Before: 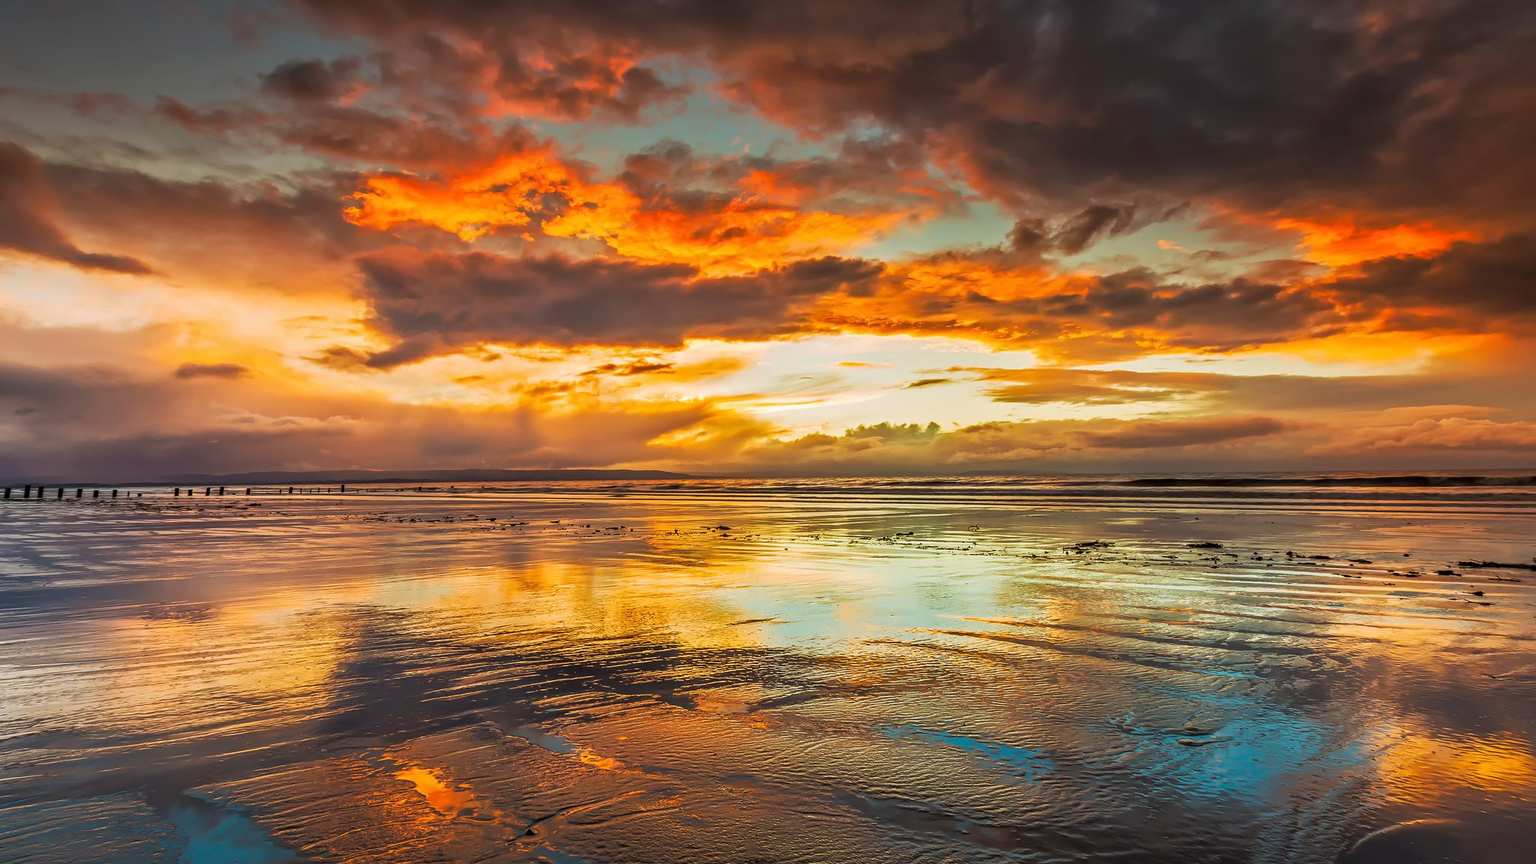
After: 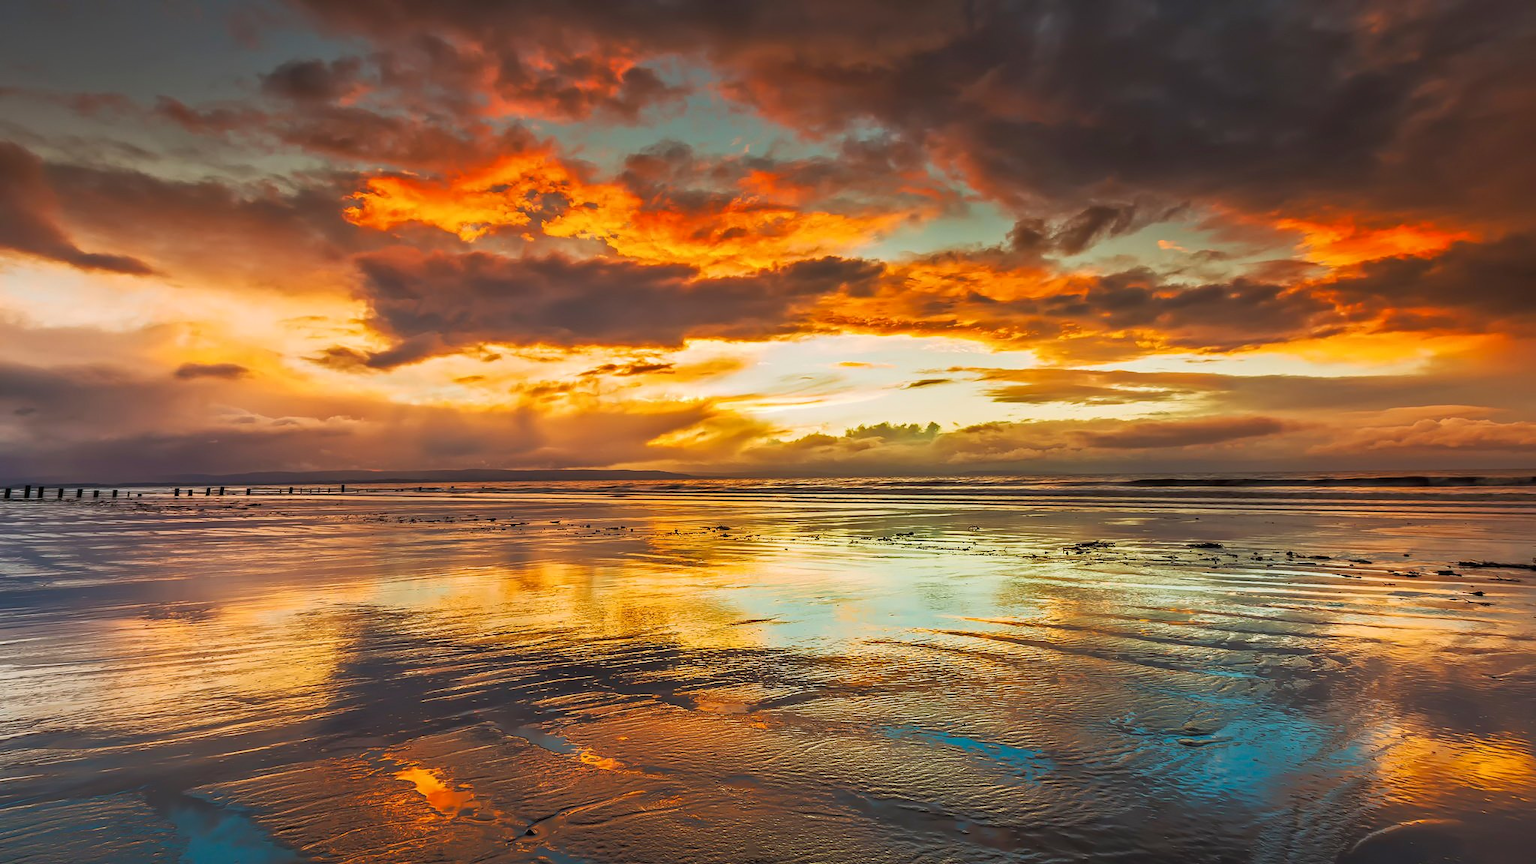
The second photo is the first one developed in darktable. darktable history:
tone curve: curves: ch0 [(0, 0) (0.003, 0.013) (0.011, 0.02) (0.025, 0.037) (0.044, 0.068) (0.069, 0.108) (0.1, 0.138) (0.136, 0.168) (0.177, 0.203) (0.224, 0.241) (0.277, 0.281) (0.335, 0.328) (0.399, 0.382) (0.468, 0.448) (0.543, 0.519) (0.623, 0.603) (0.709, 0.705) (0.801, 0.808) (0.898, 0.903) (1, 1)], color space Lab, independent channels, preserve colors none
